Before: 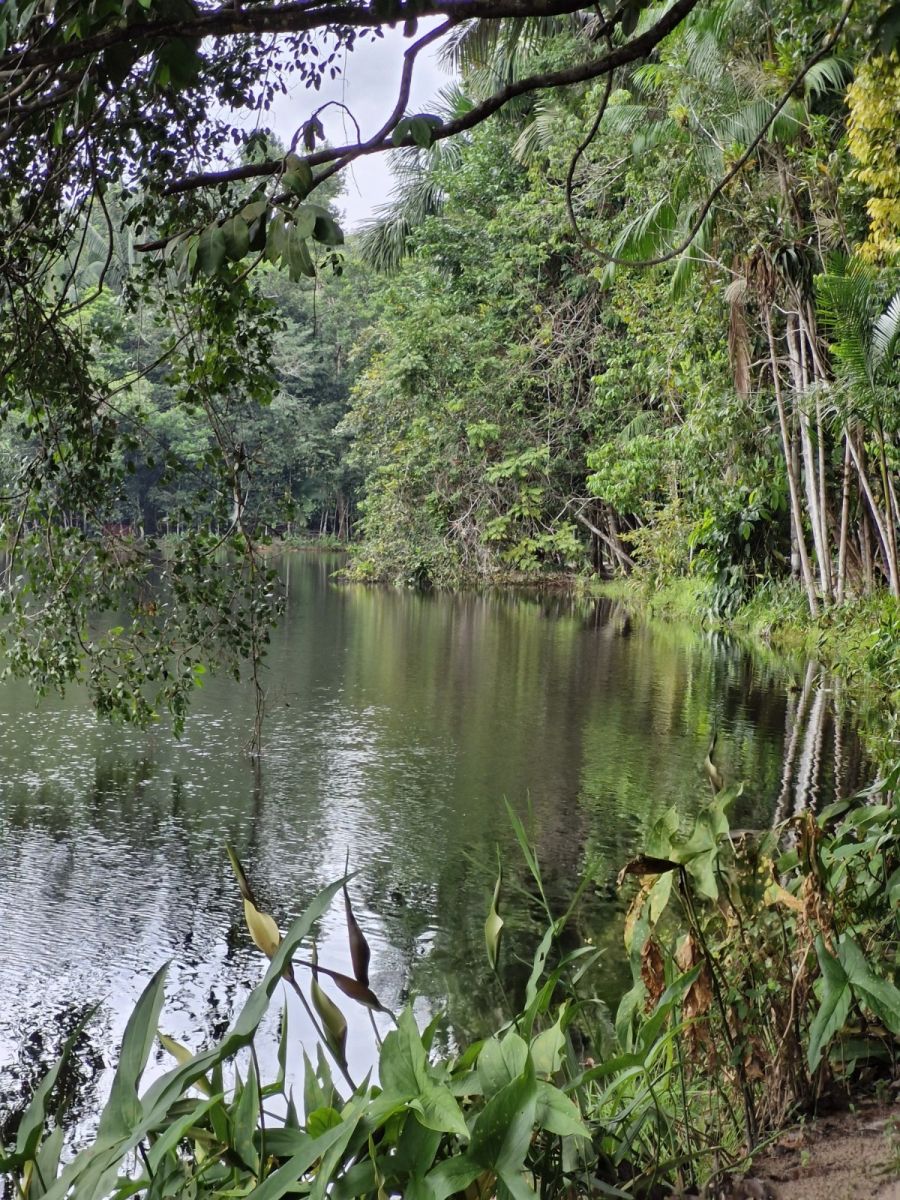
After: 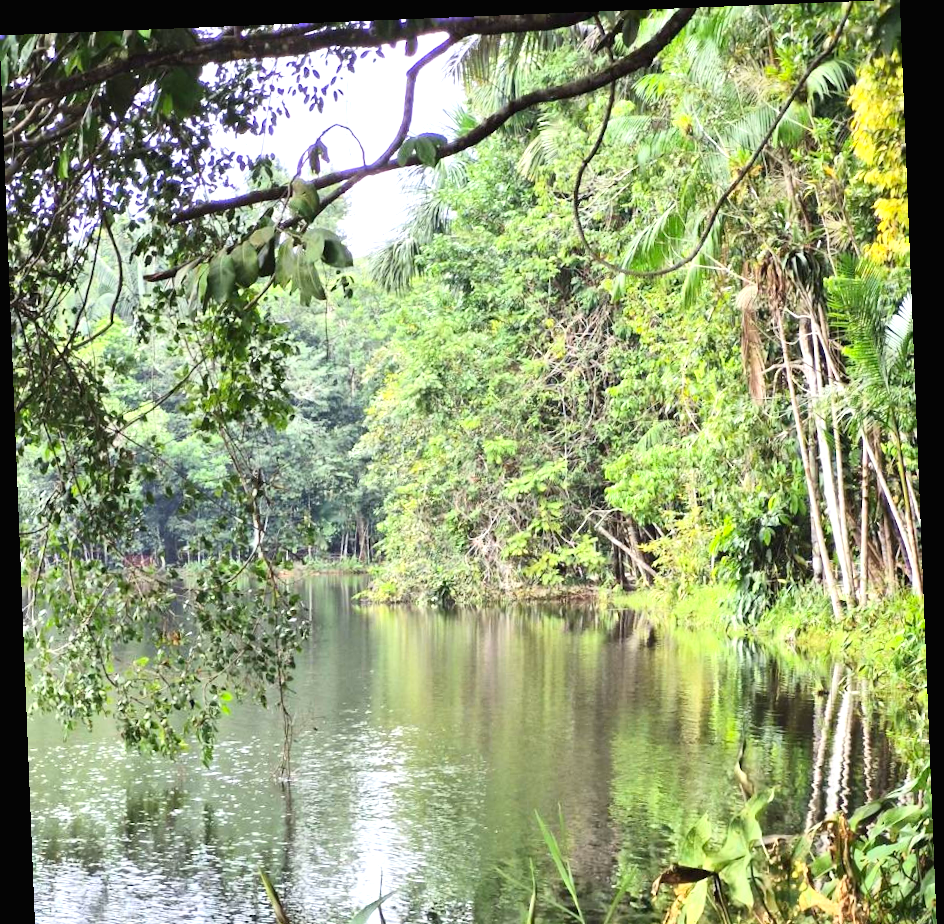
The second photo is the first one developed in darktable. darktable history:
contrast brightness saturation: contrast 0.2, brightness 0.16, saturation 0.22
rotate and perspective: rotation -2.29°, automatic cropping off
exposure: black level correction 0, exposure 1.125 EV, compensate exposure bias true, compensate highlight preservation false
crop: bottom 24.967%
